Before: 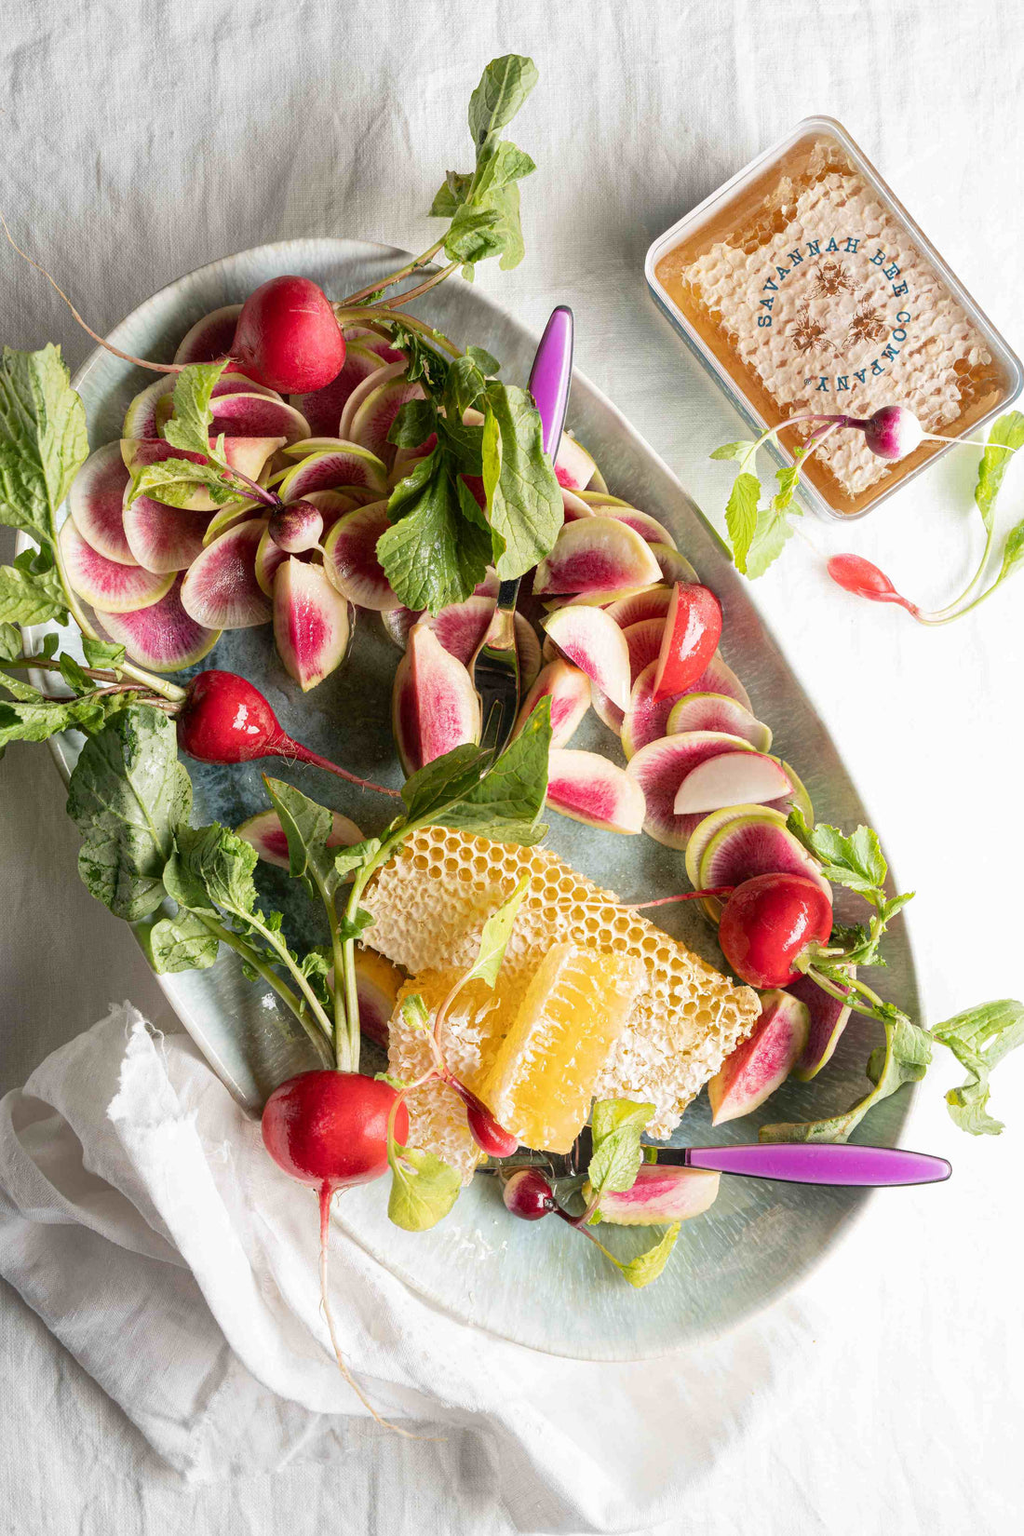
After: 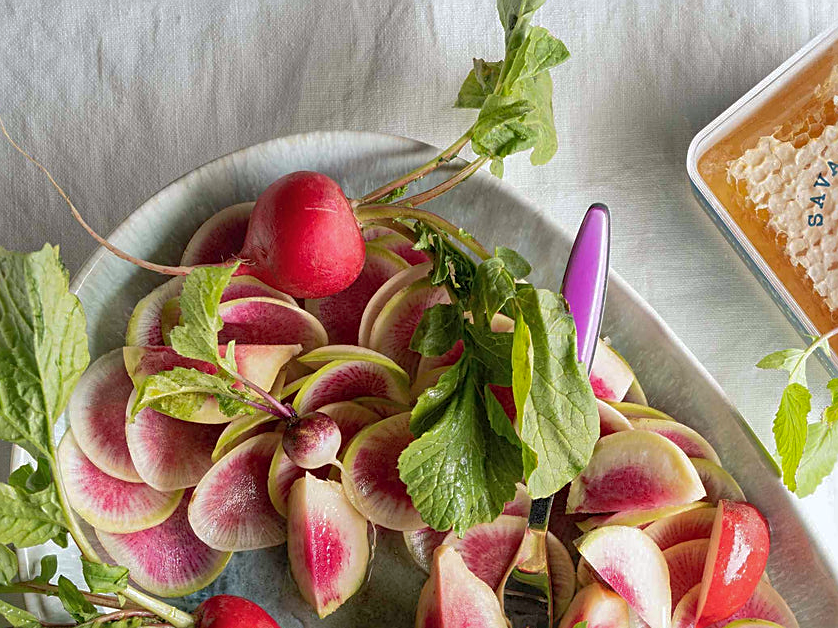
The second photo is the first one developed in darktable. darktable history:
shadows and highlights: on, module defaults
crop: left 0.579%, top 7.627%, right 23.167%, bottom 54.275%
white balance: red 0.982, blue 1.018
sharpen: on, module defaults
